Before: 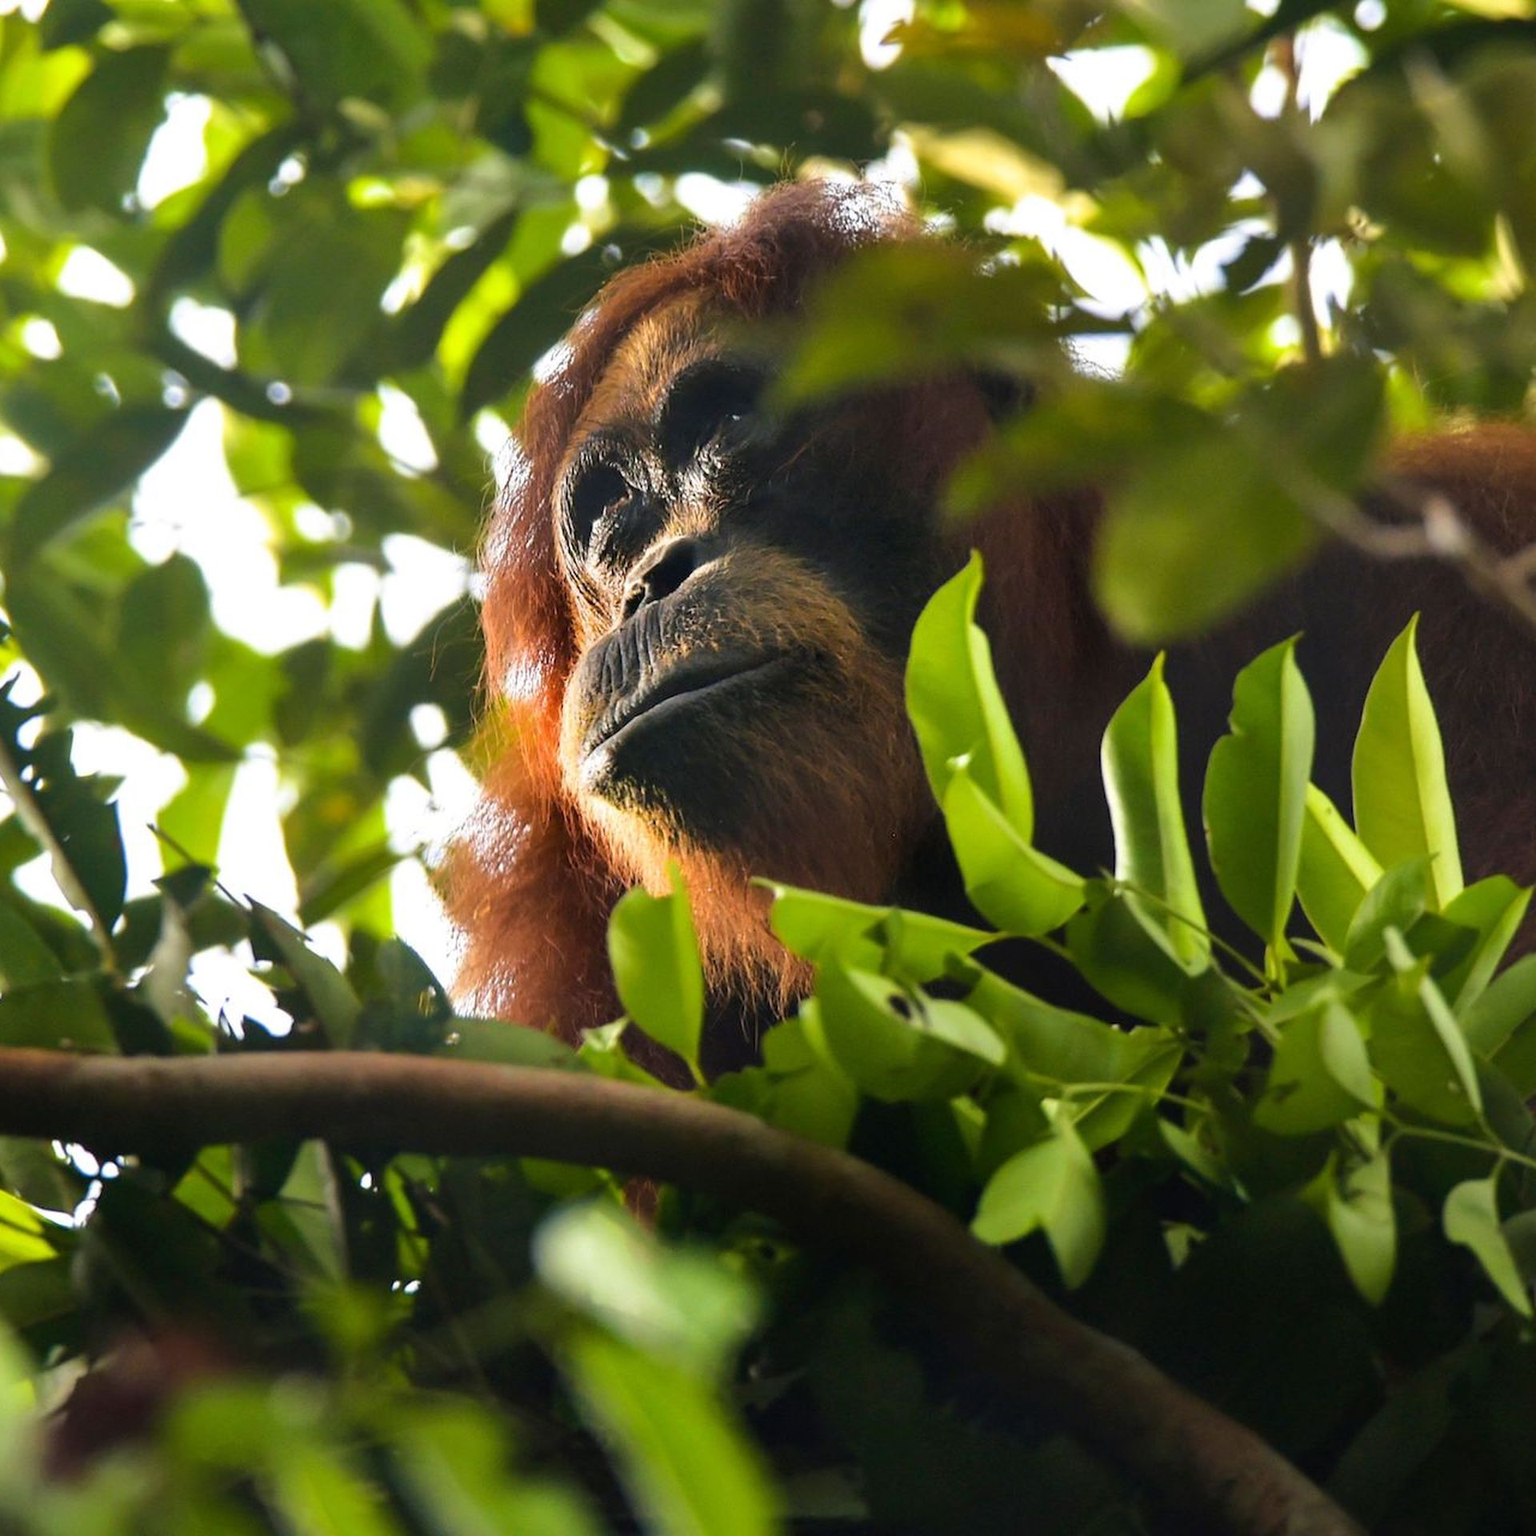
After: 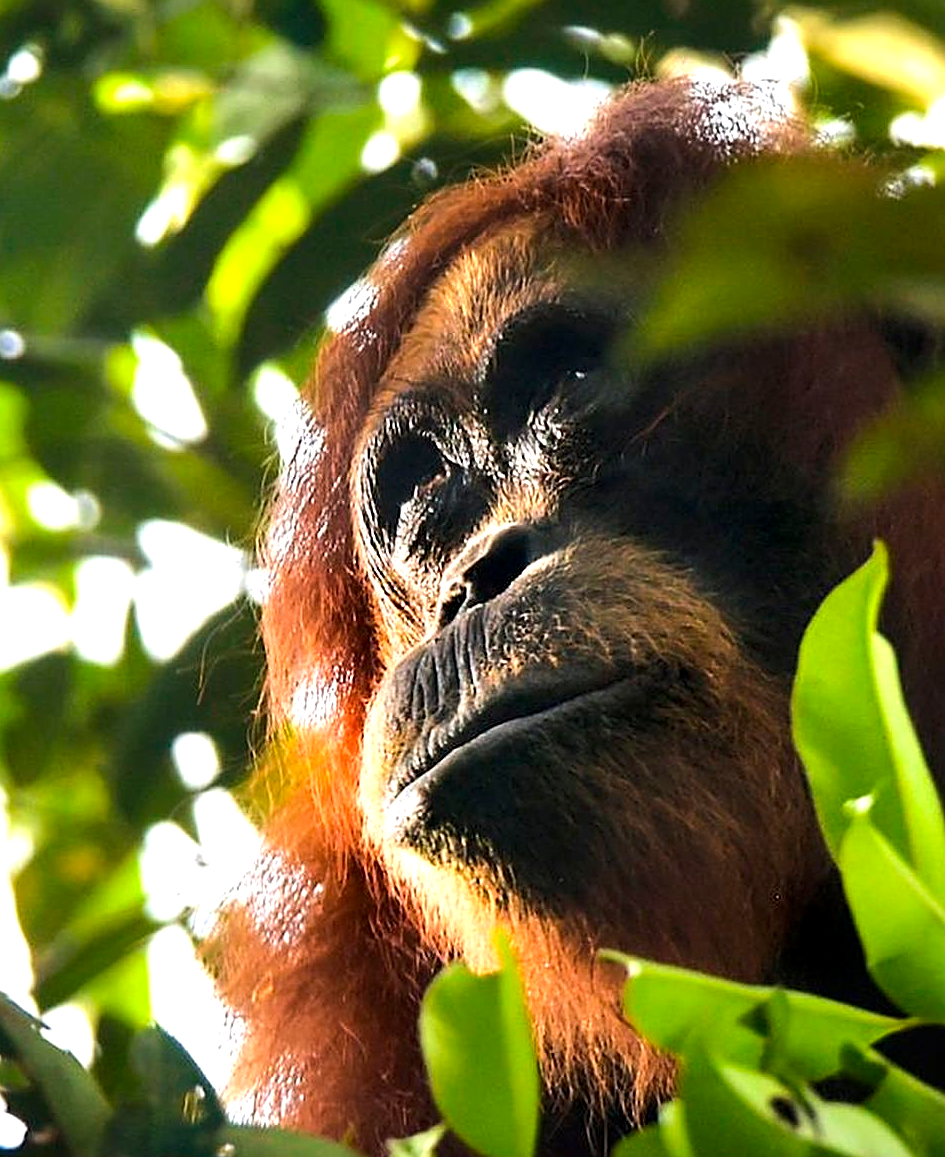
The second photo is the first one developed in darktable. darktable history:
crop: left 17.73%, top 7.663%, right 33.028%, bottom 32.027%
tone equalizer: -8 EV -0.434 EV, -7 EV -0.409 EV, -6 EV -0.337 EV, -5 EV -0.245 EV, -3 EV 0.206 EV, -2 EV 0.34 EV, -1 EV 0.371 EV, +0 EV 0.405 EV, edges refinement/feathering 500, mask exposure compensation -1.57 EV, preserve details no
sharpen: on, module defaults
local contrast: highlights 106%, shadows 101%, detail 119%, midtone range 0.2
